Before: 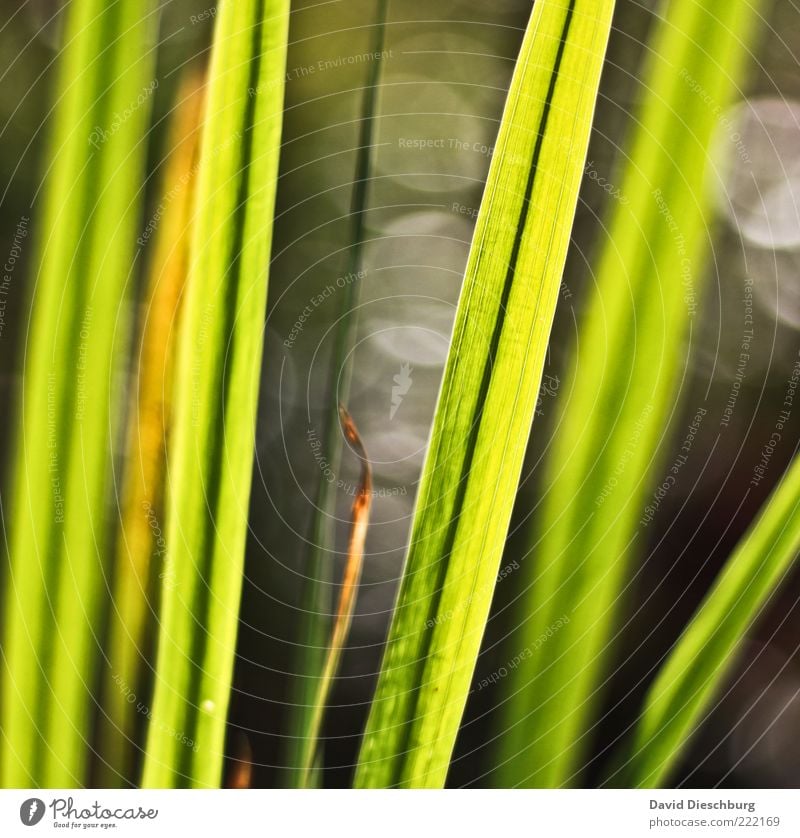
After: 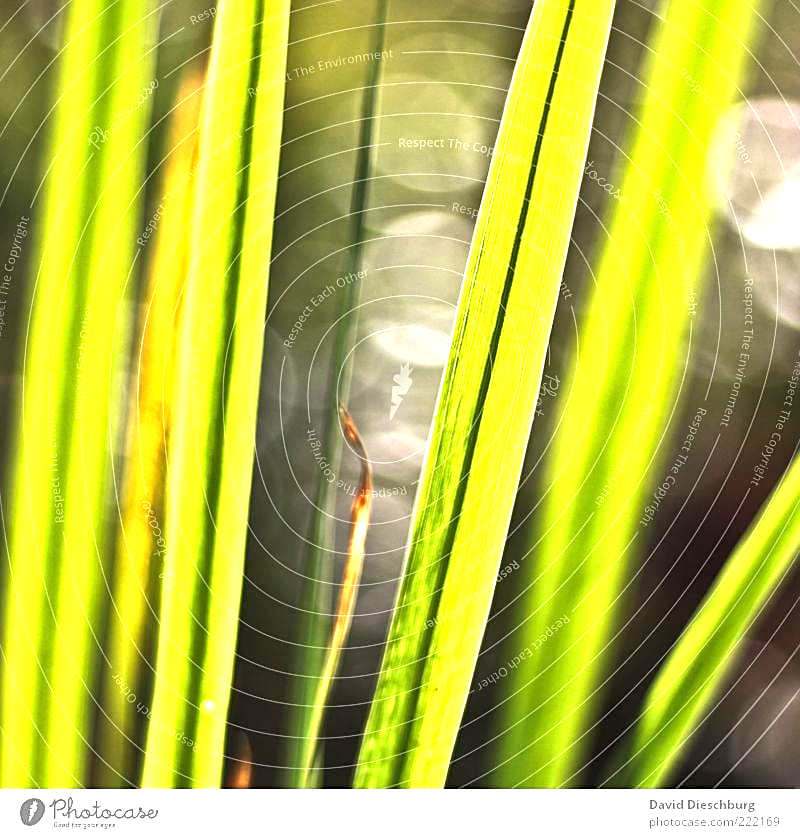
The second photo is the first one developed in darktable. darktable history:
crop: top 0.05%, bottom 0.098%
sharpen: on, module defaults
exposure: exposure 1.2 EV, compensate highlight preservation false
